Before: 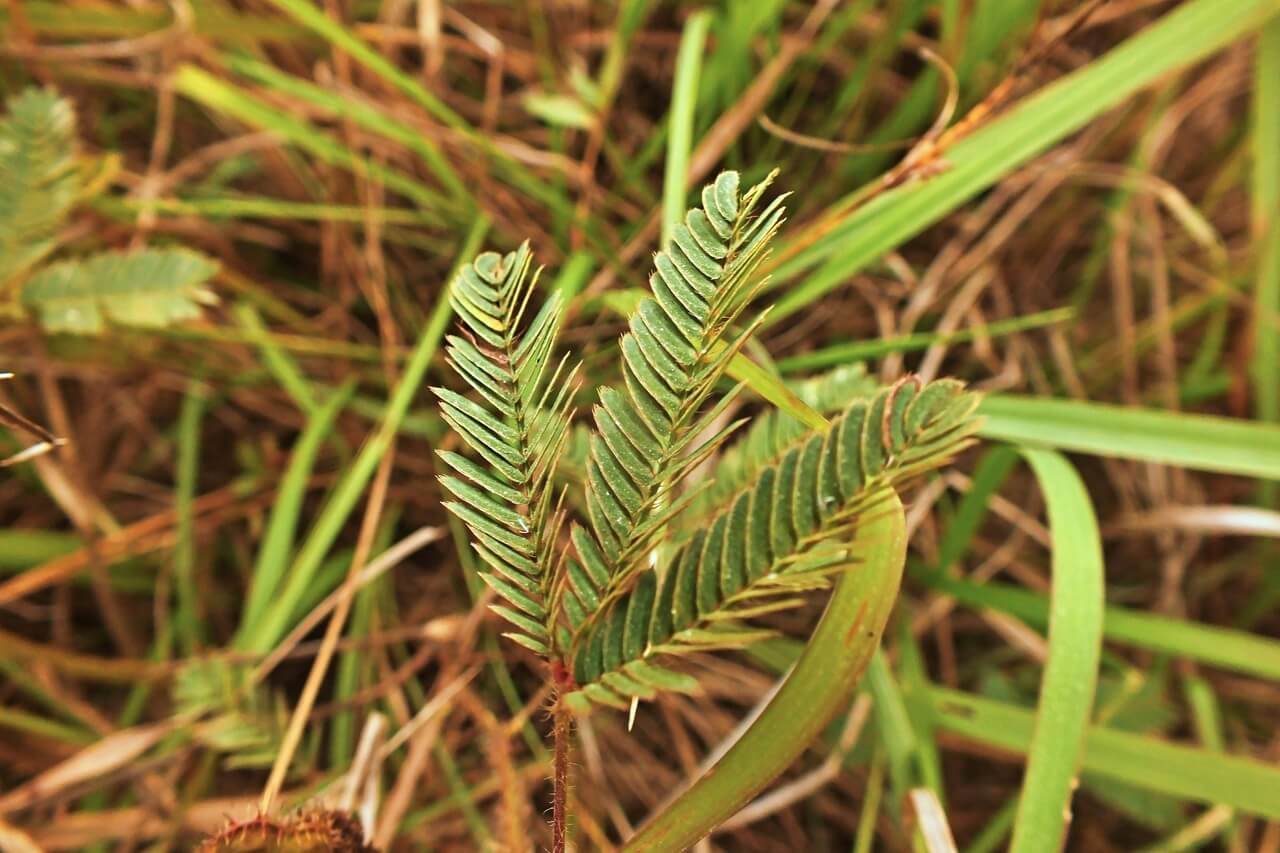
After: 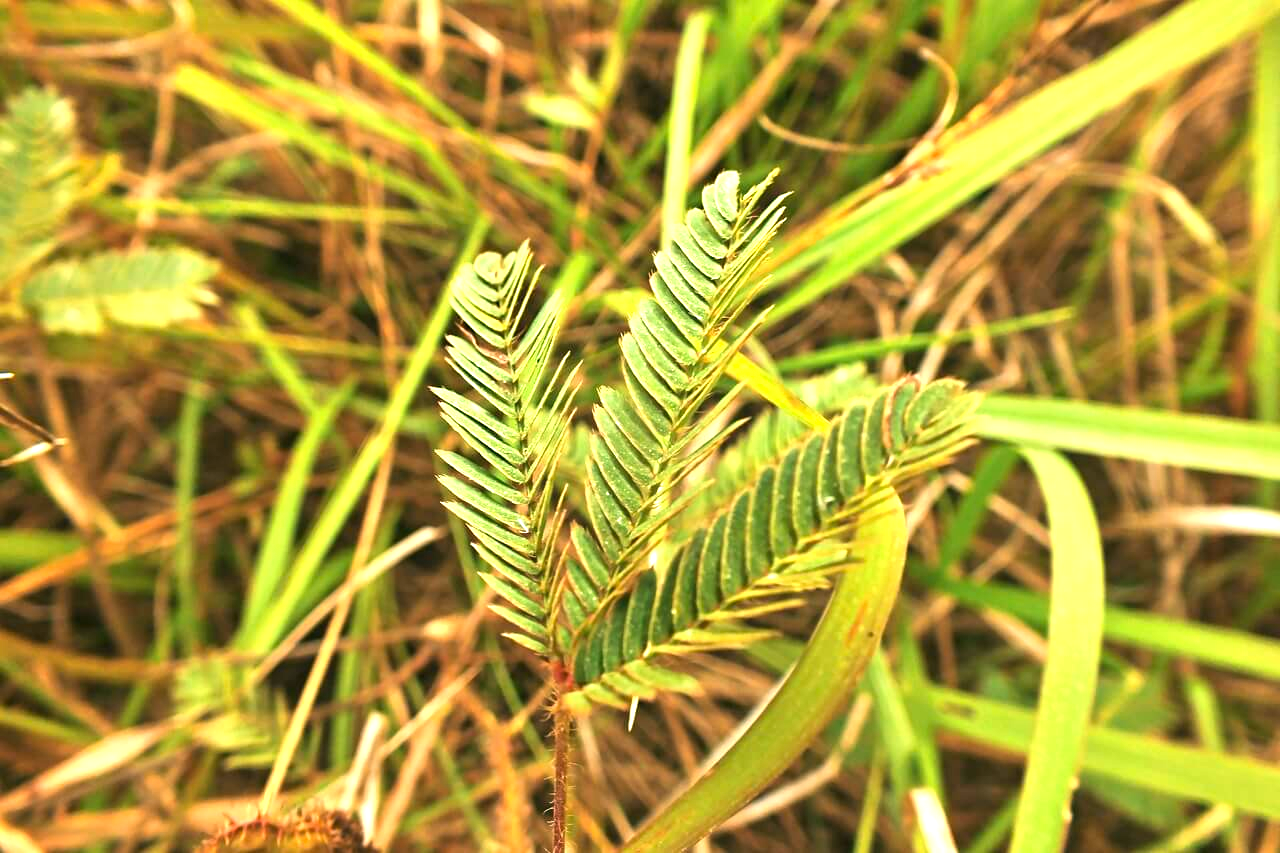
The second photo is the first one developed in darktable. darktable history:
color correction: highlights a* -0.609, highlights b* 9.57, shadows a* -9.36, shadows b* 0.511
exposure: black level correction 0, exposure 1 EV, compensate highlight preservation false
